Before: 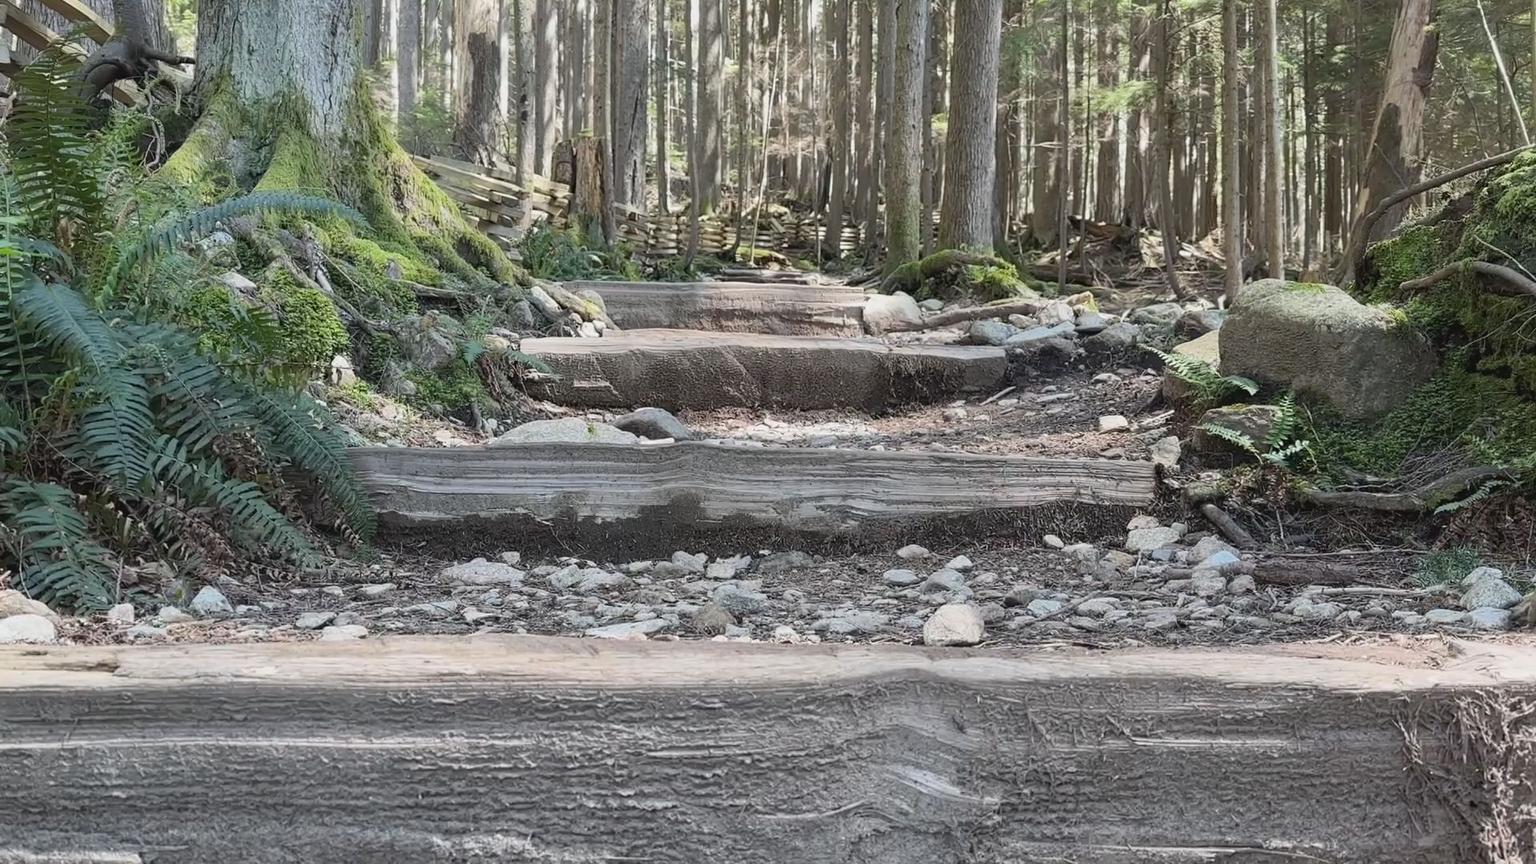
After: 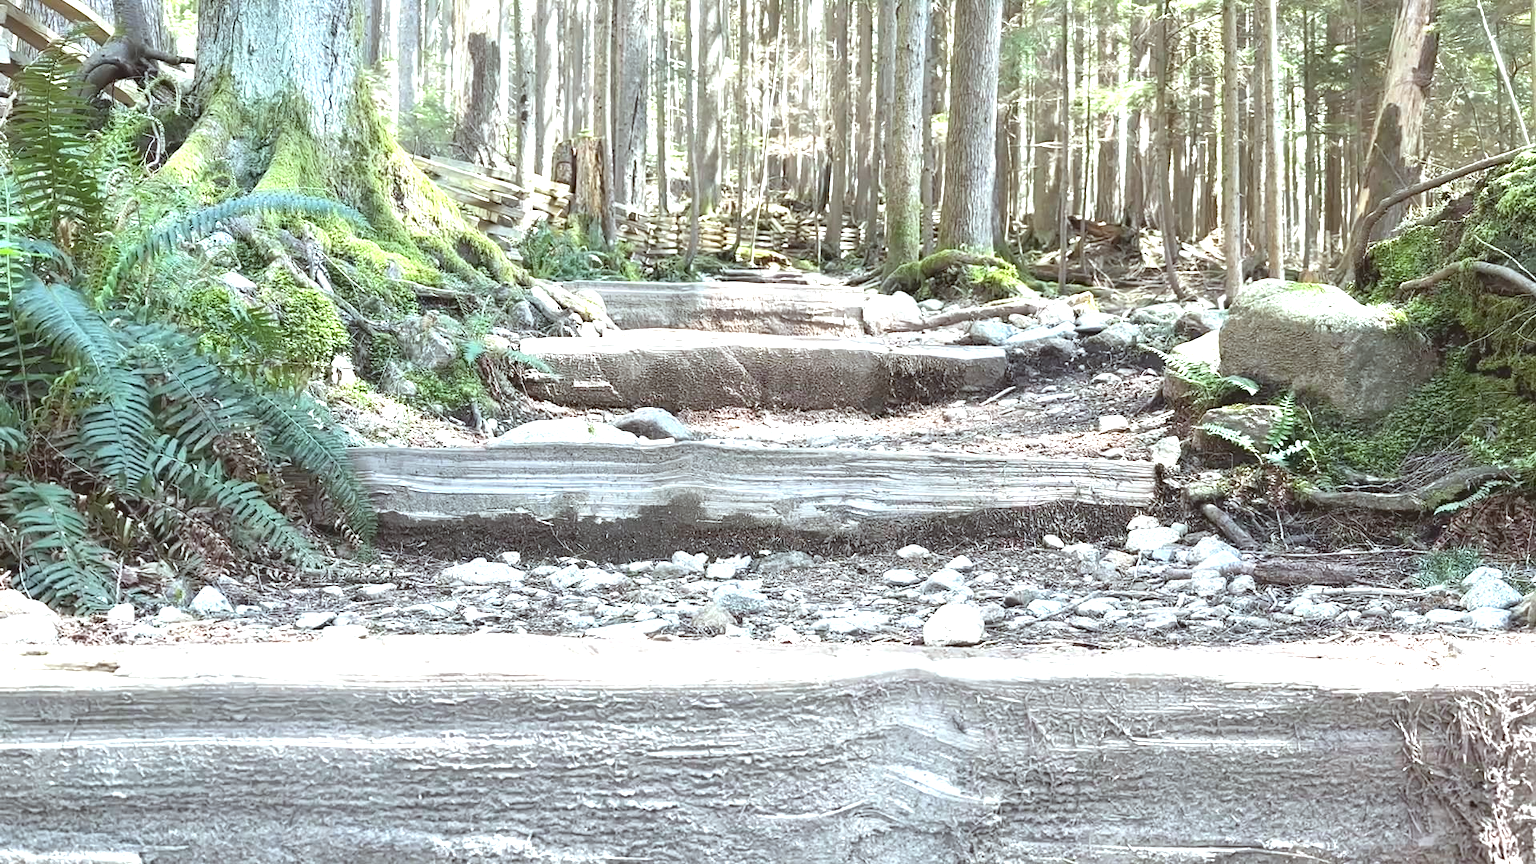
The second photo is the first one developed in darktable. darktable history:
exposure: black level correction 0, exposure 1.45 EV, compensate exposure bias true, compensate highlight preservation false
tone equalizer: on, module defaults
white balance: red 1, blue 1
color correction: highlights a* -4.98, highlights b* -3.76, shadows a* 3.83, shadows b* 4.08
